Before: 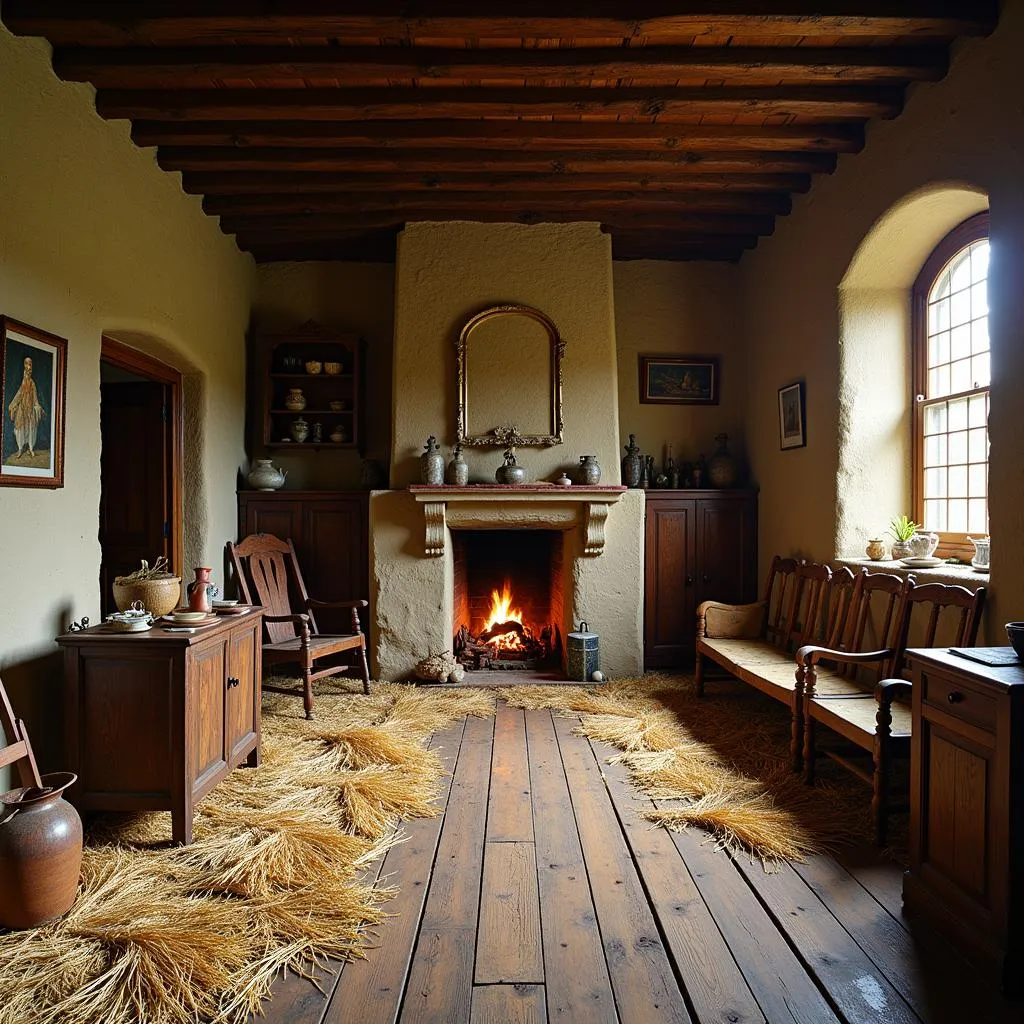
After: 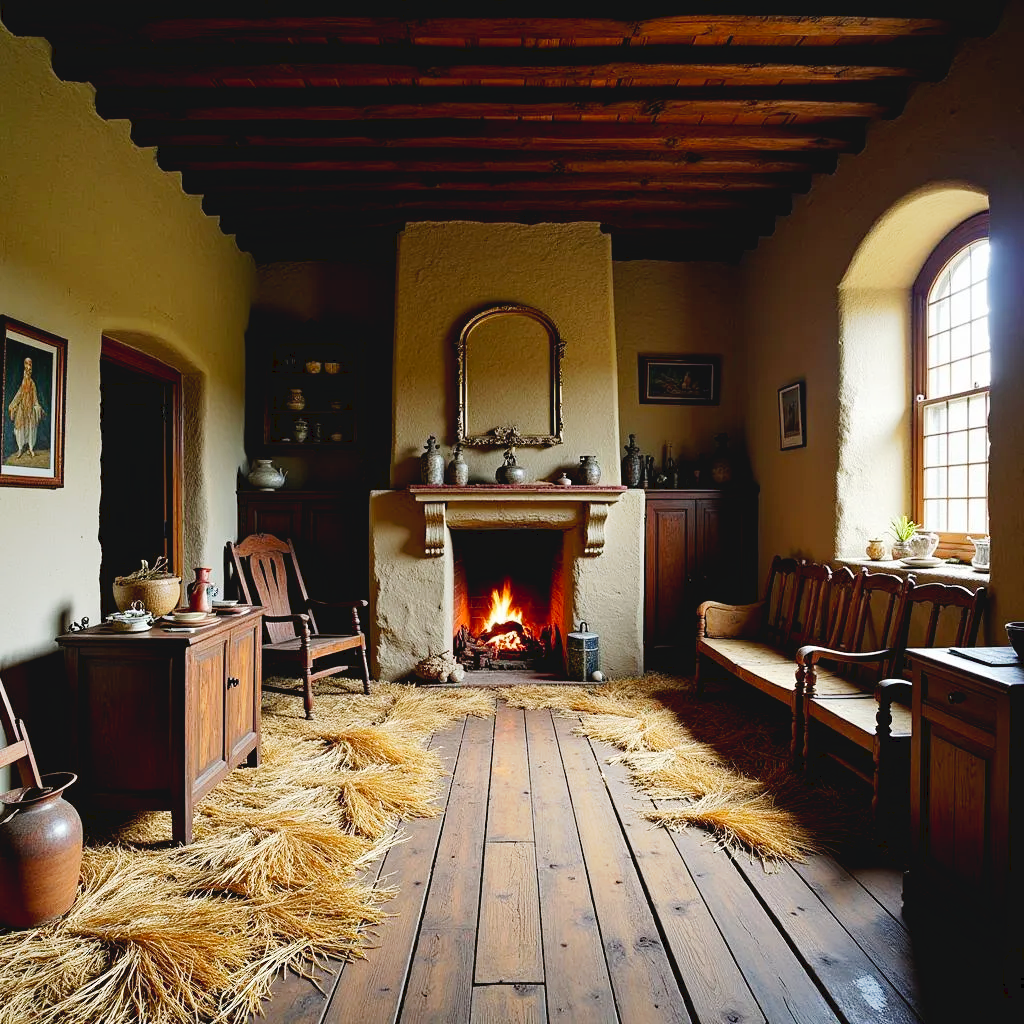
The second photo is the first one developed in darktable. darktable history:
tone curve: curves: ch0 [(0, 0) (0.003, 0.059) (0.011, 0.059) (0.025, 0.057) (0.044, 0.055) (0.069, 0.057) (0.1, 0.083) (0.136, 0.128) (0.177, 0.185) (0.224, 0.242) (0.277, 0.308) (0.335, 0.383) (0.399, 0.468) (0.468, 0.547) (0.543, 0.632) (0.623, 0.71) (0.709, 0.801) (0.801, 0.859) (0.898, 0.922) (1, 1)], preserve colors none
